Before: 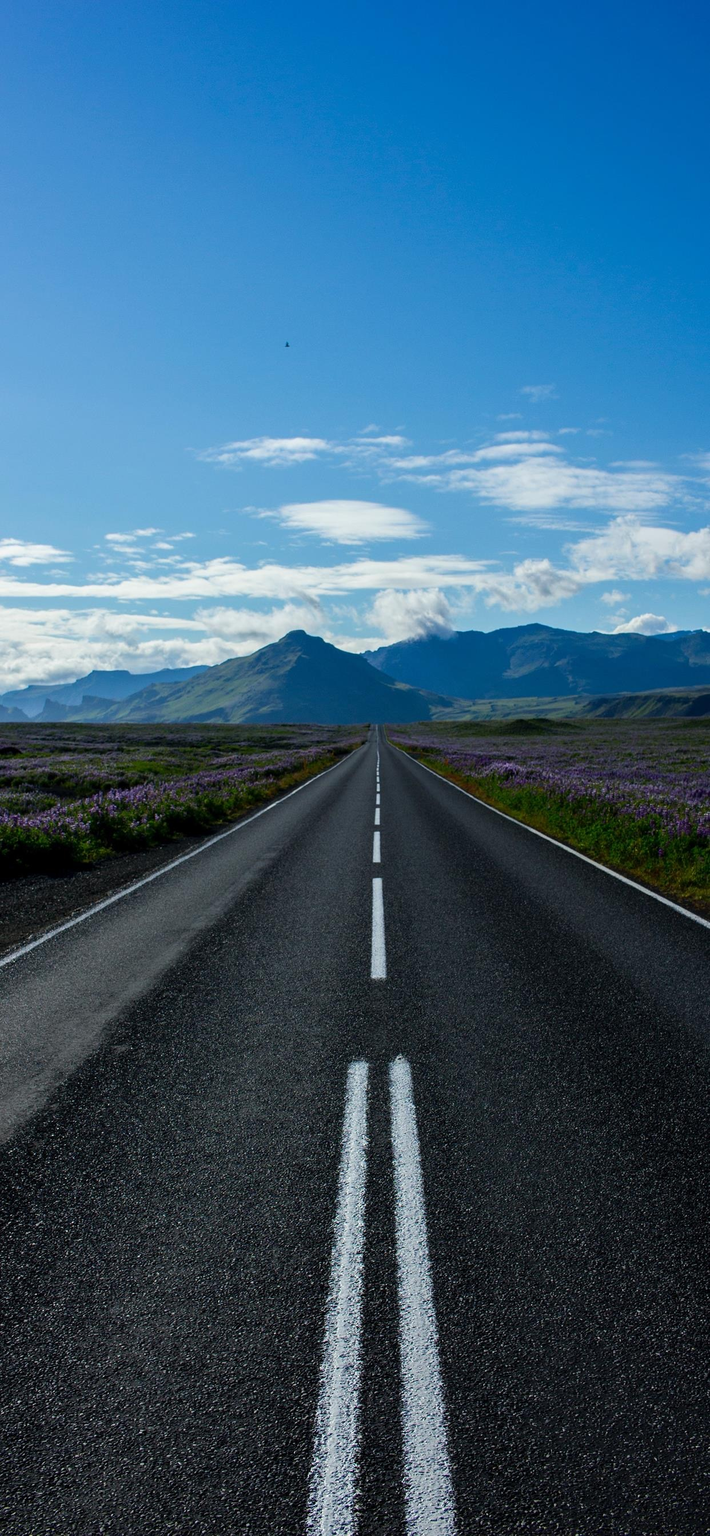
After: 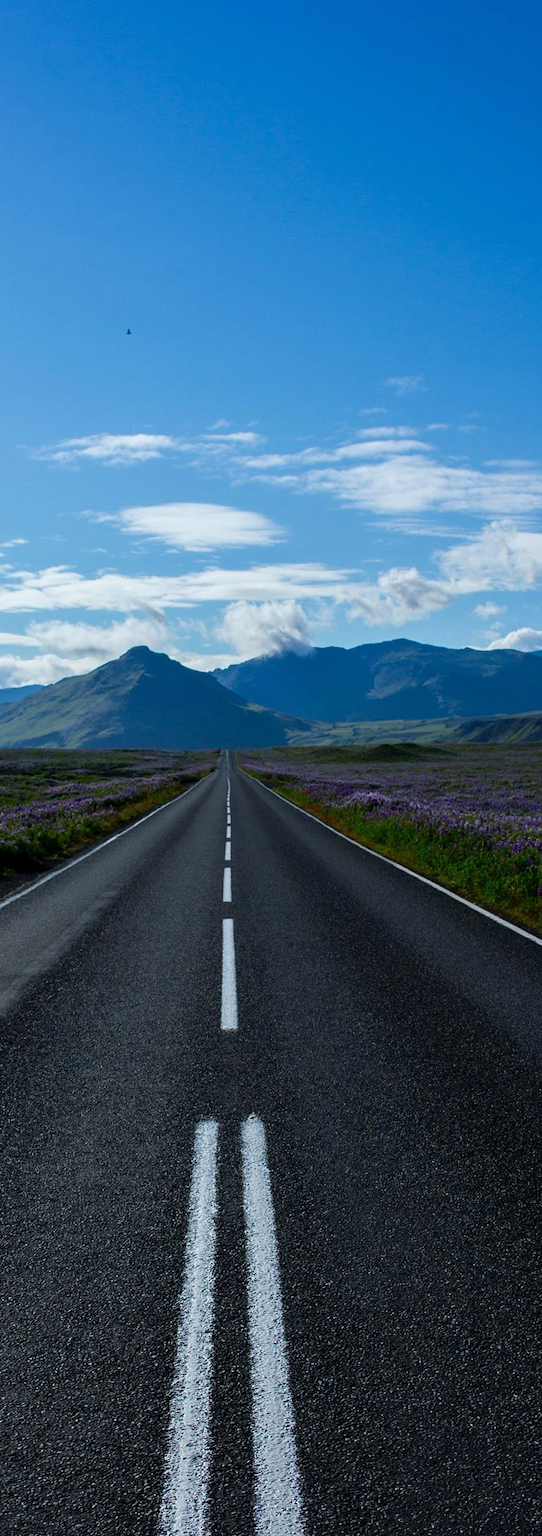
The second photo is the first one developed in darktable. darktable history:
crop and rotate: left 24.034%, top 2.838%, right 6.406%, bottom 6.299%
white balance: red 0.98, blue 1.034
